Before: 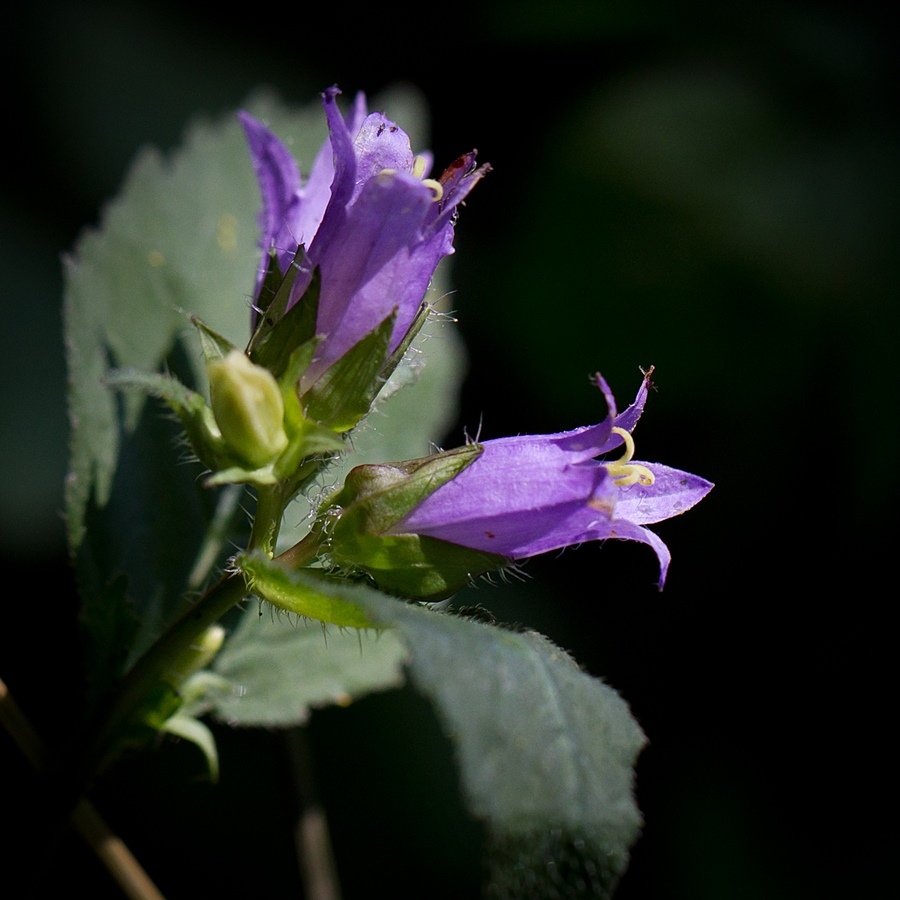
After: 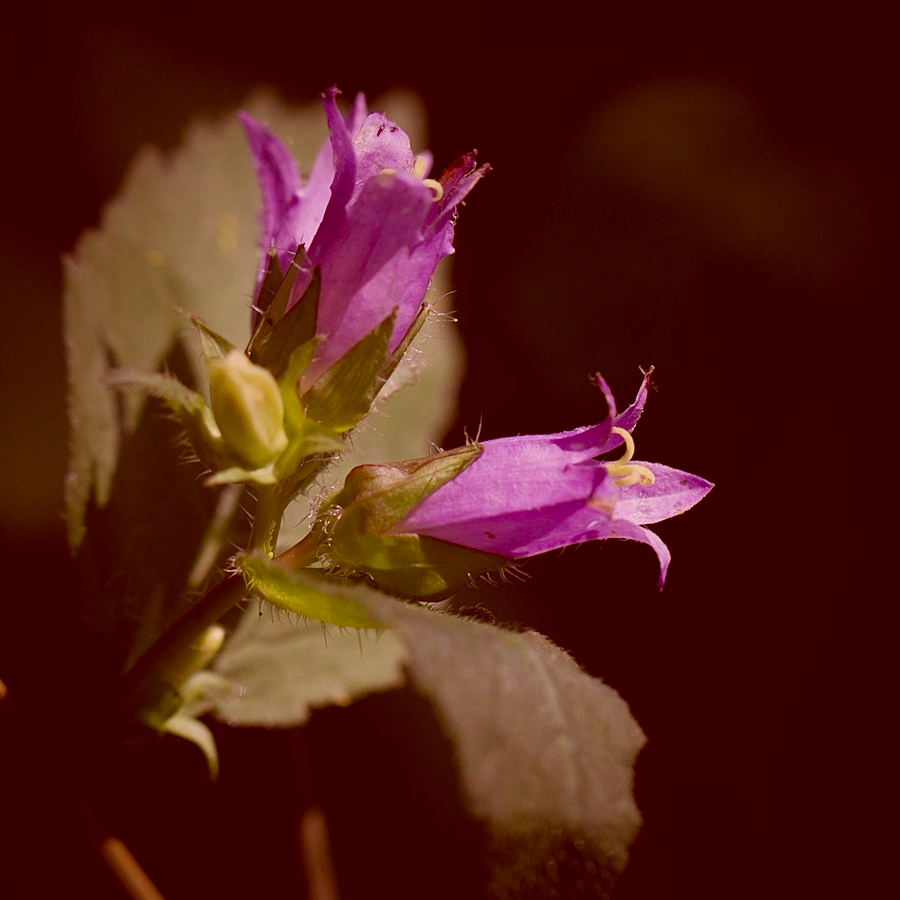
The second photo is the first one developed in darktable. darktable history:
color correction: highlights a* 9.52, highlights b* 8.48, shadows a* 39.97, shadows b* 39.54, saturation 0.771
local contrast: detail 69%
levels: mode automatic
exposure: black level correction 0.001, exposure 0.499 EV, compensate exposure bias true, compensate highlight preservation false
